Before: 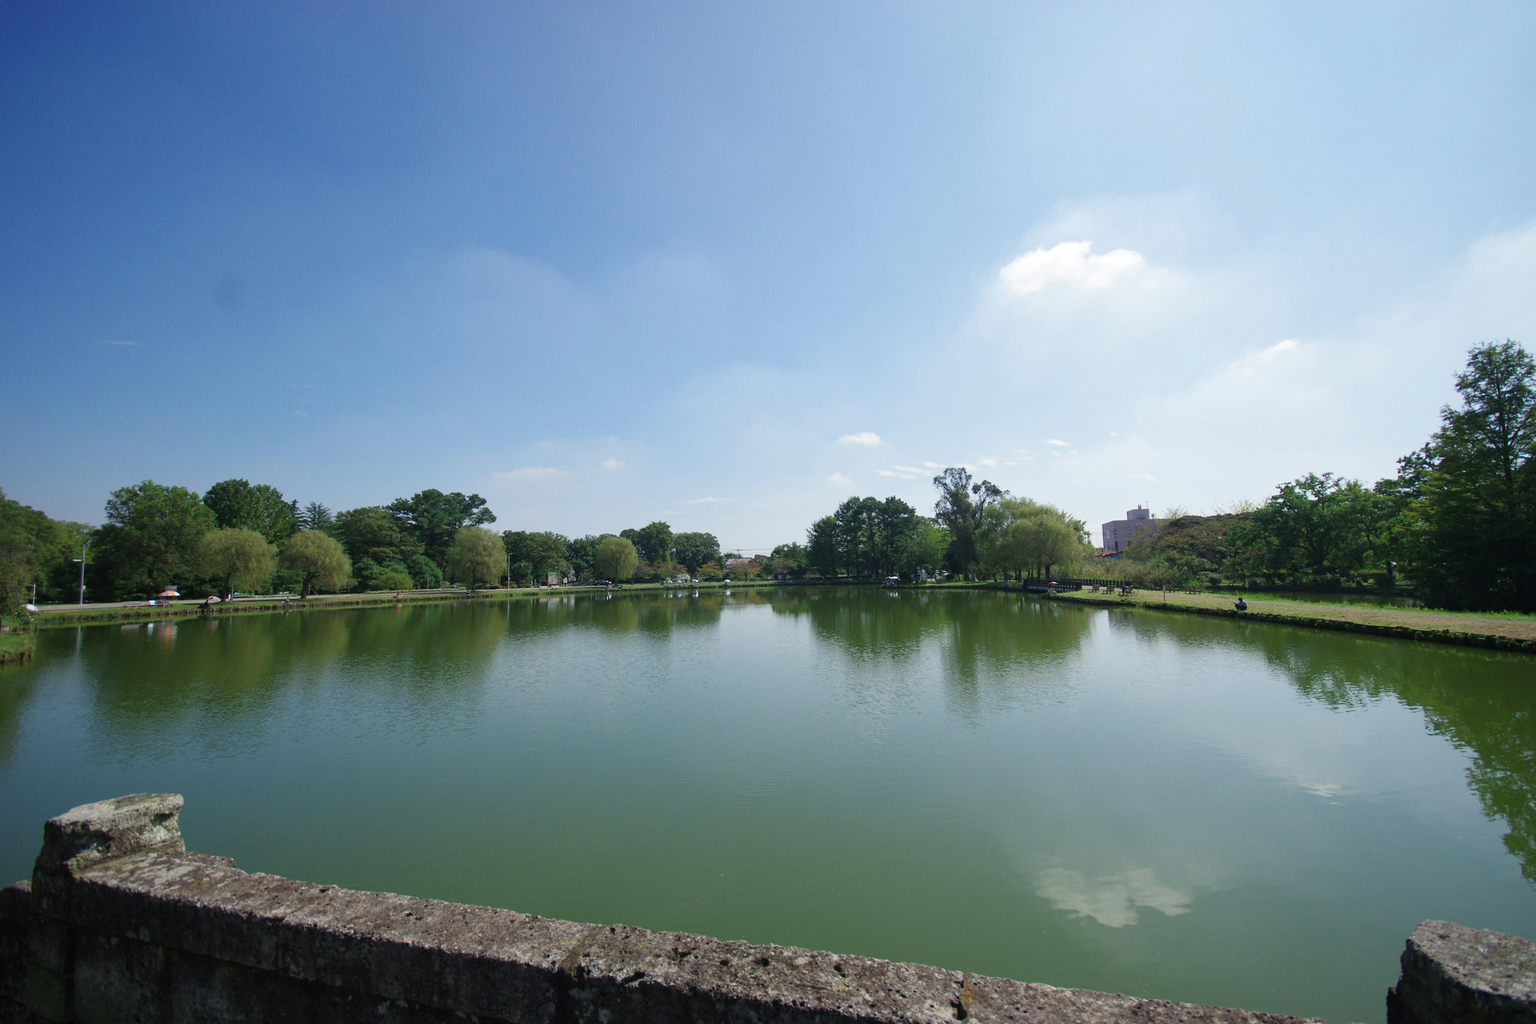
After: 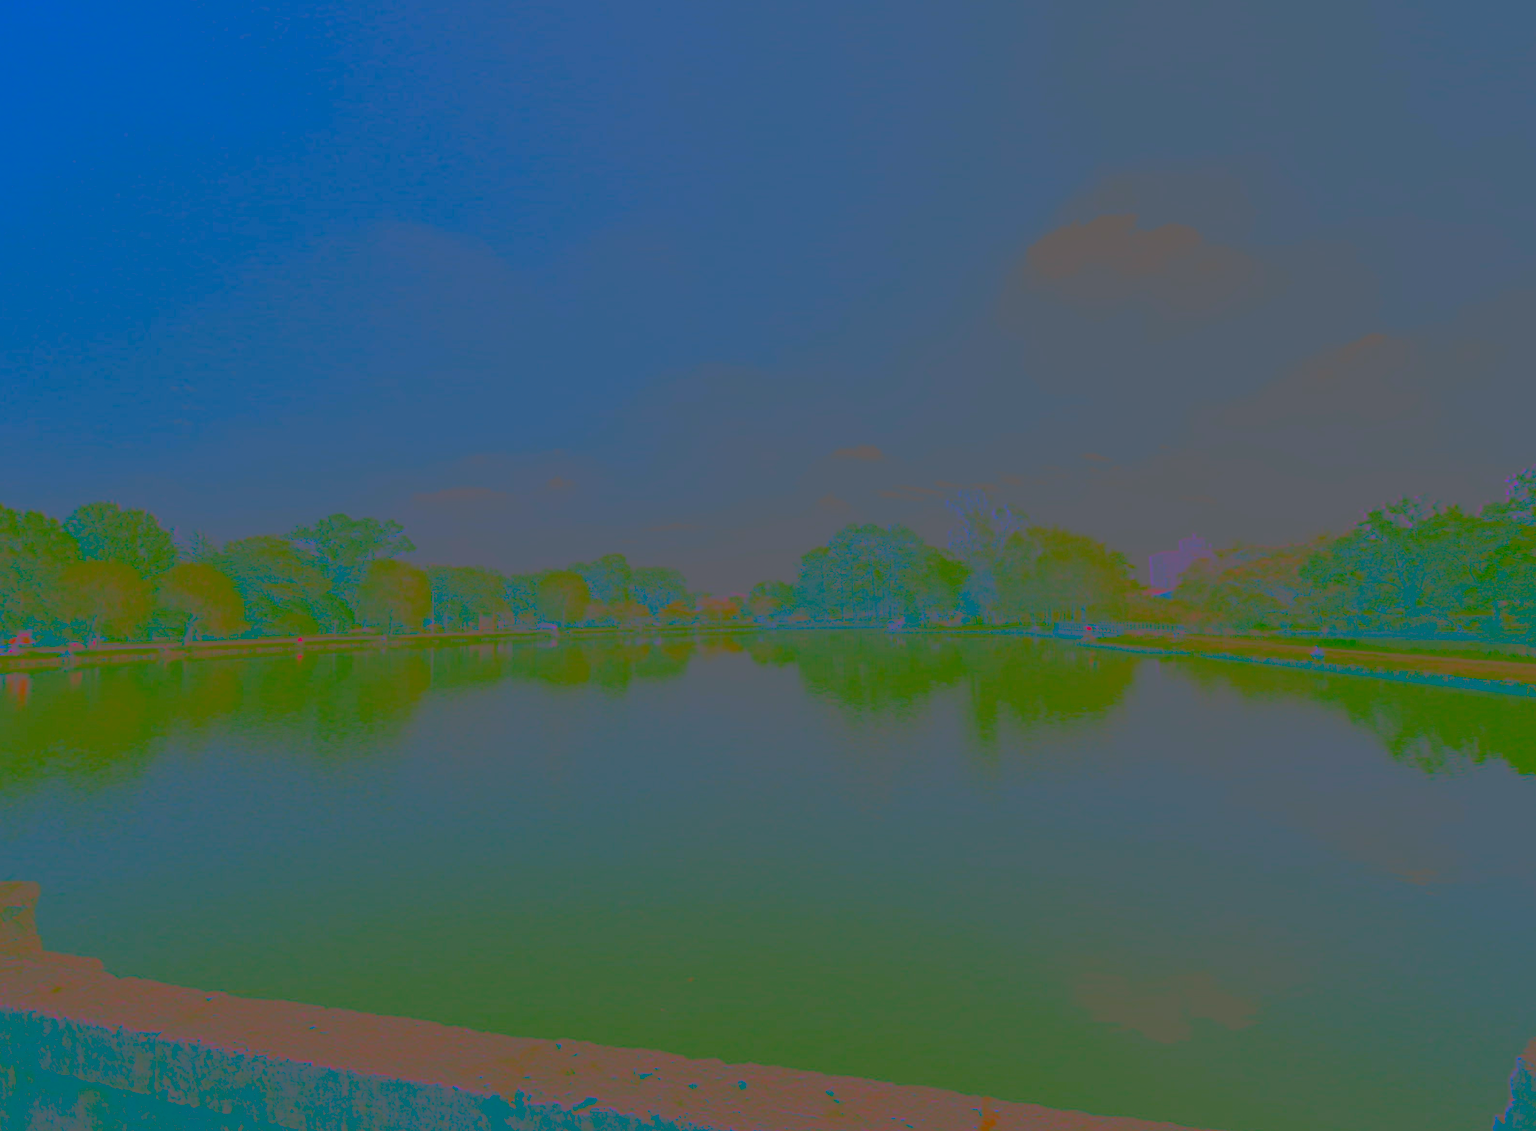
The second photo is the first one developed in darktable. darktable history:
crop: left 9.807%, top 6.259%, right 7.334%, bottom 2.177%
color balance: lift [0.998, 0.998, 1.001, 1.002], gamma [0.995, 1.025, 0.992, 0.975], gain [0.995, 1.02, 0.997, 0.98]
contrast brightness saturation: contrast -0.99, brightness -0.17, saturation 0.75
filmic rgb: black relative exposure -16 EV, white relative exposure 8 EV, threshold 3 EV, hardness 4.17, latitude 50%, contrast 0.5, color science v5 (2021), contrast in shadows safe, contrast in highlights safe, enable highlight reconstruction true
